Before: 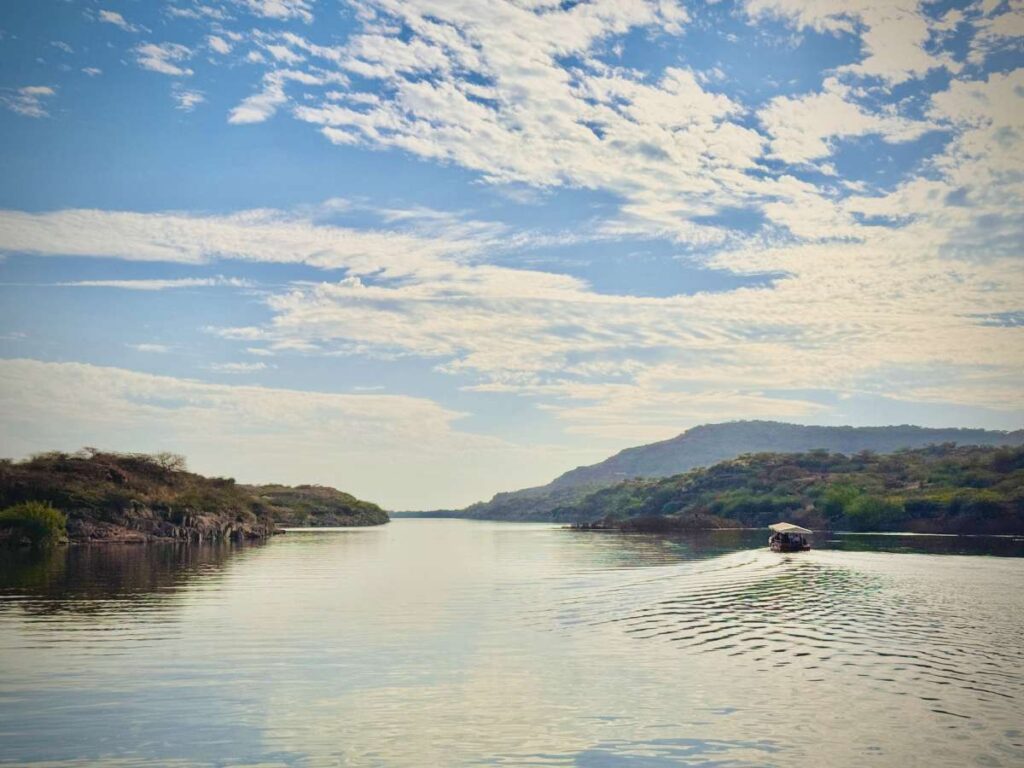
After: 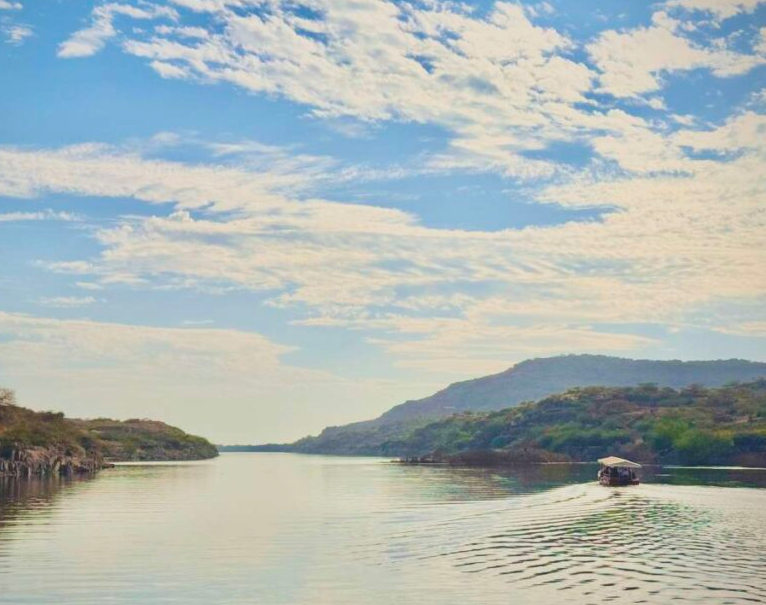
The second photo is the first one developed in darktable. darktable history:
crop: left 16.768%, top 8.653%, right 8.362%, bottom 12.485%
local contrast: highlights 68%, shadows 68%, detail 82%, midtone range 0.325
